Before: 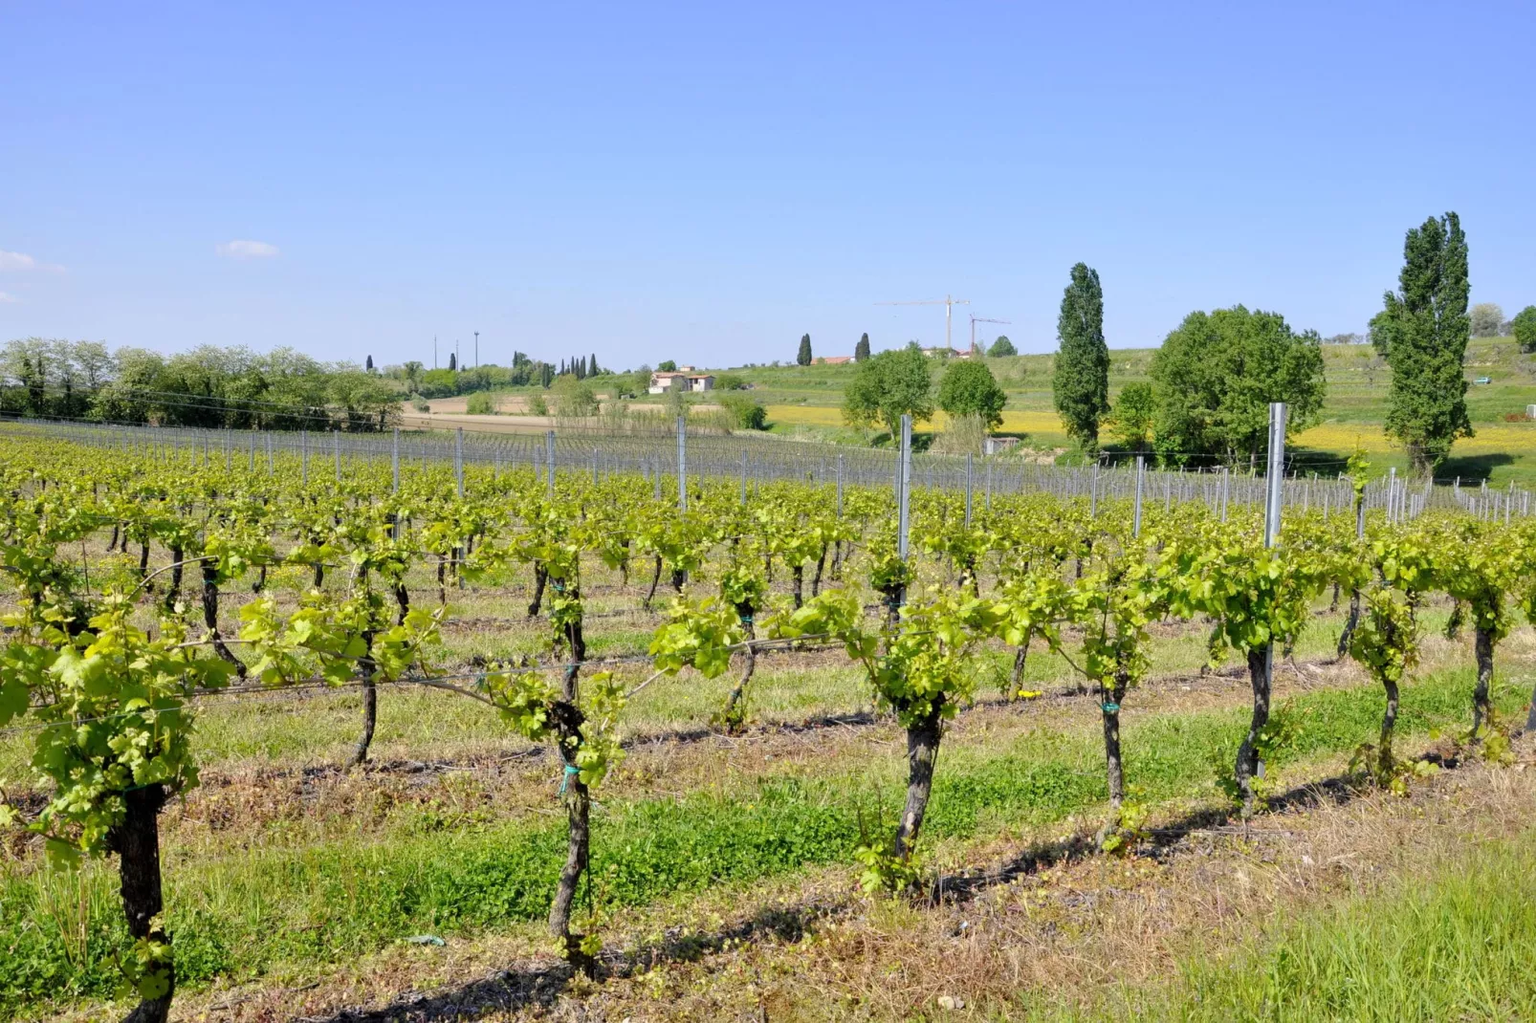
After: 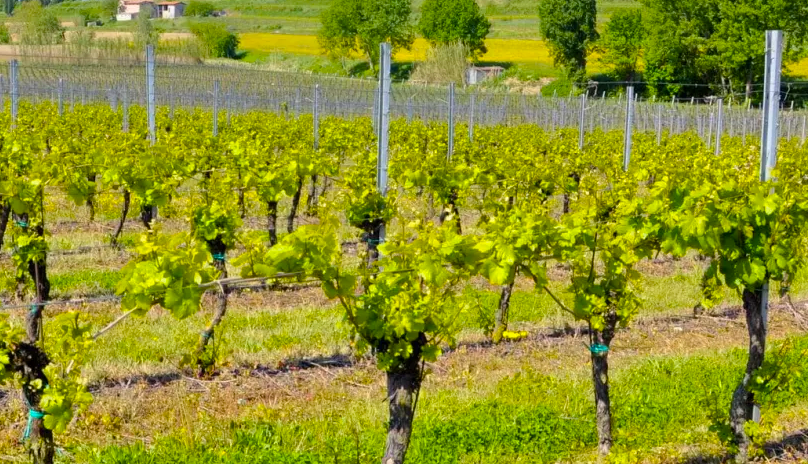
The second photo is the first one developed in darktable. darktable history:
crop: left 35.005%, top 36.615%, right 14.666%, bottom 19.993%
color balance rgb: linear chroma grading › global chroma 16.774%, perceptual saturation grading › global saturation 0.015%, global vibrance 50.6%
